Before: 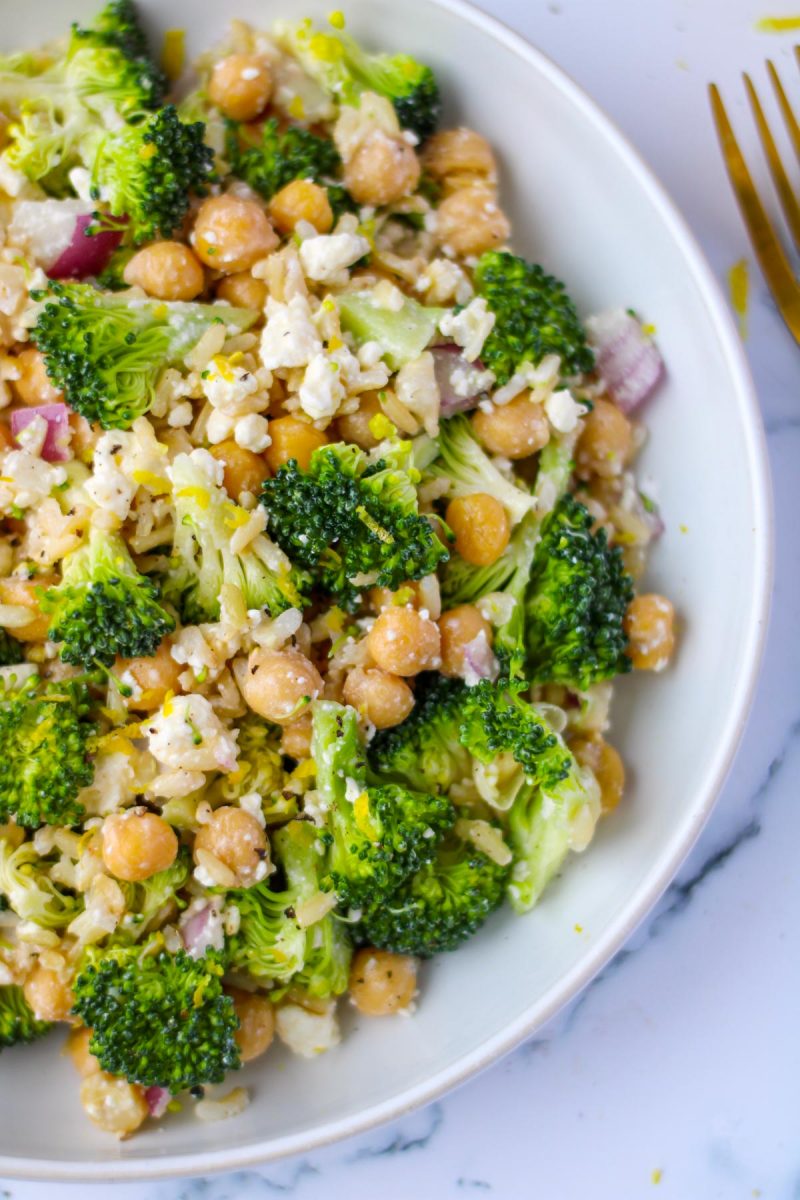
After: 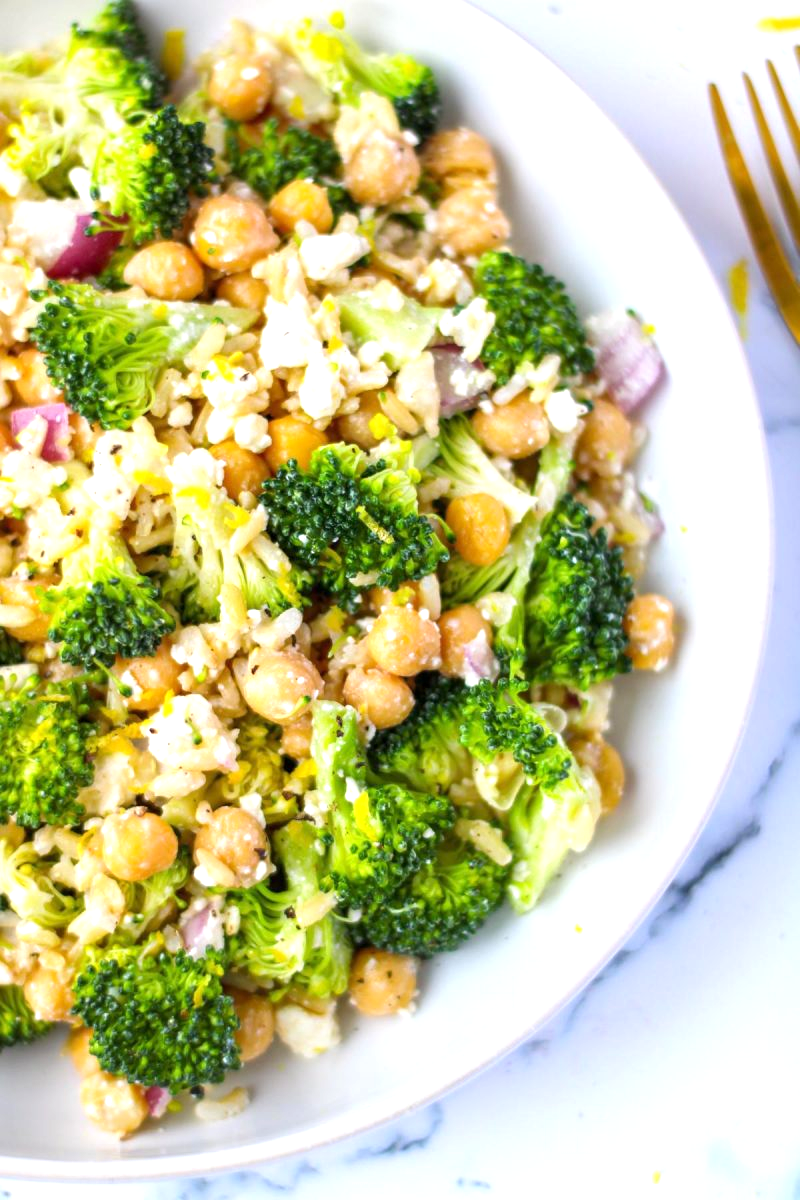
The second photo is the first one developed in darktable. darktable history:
exposure: exposure 0.735 EV, compensate highlight preservation false
